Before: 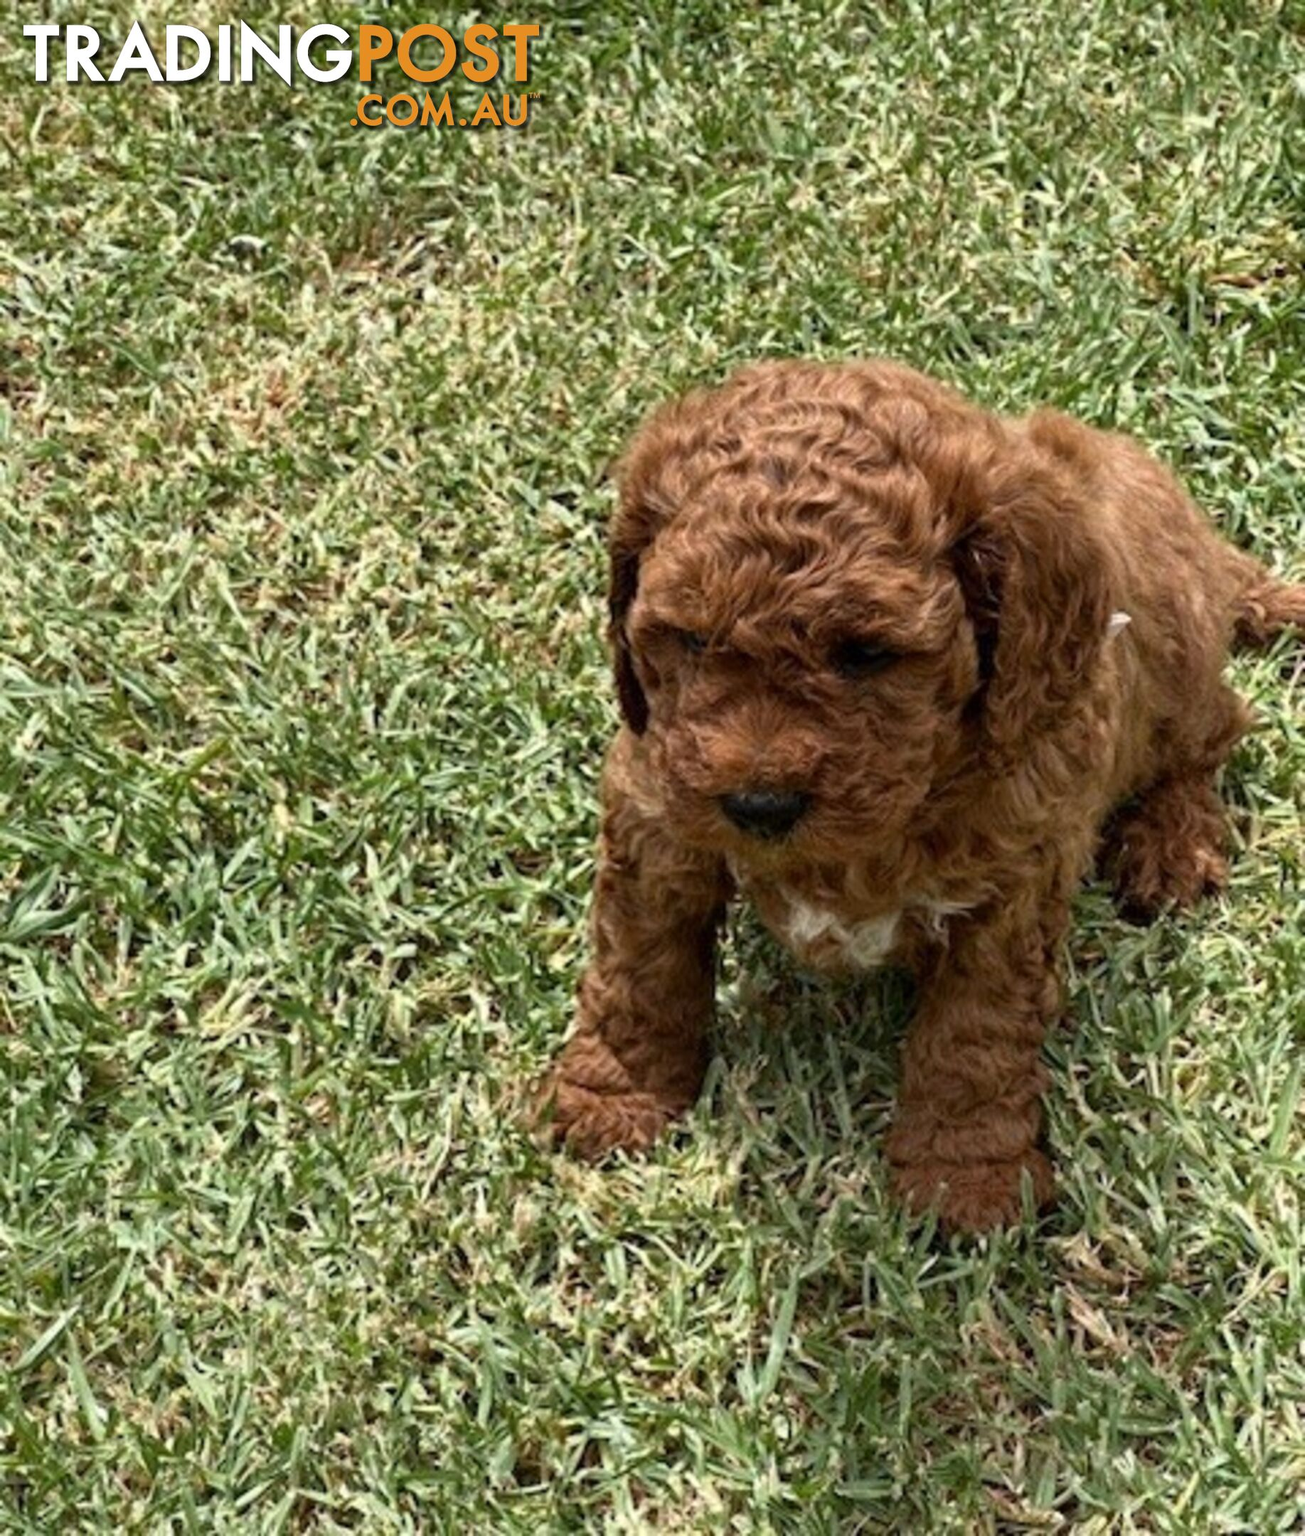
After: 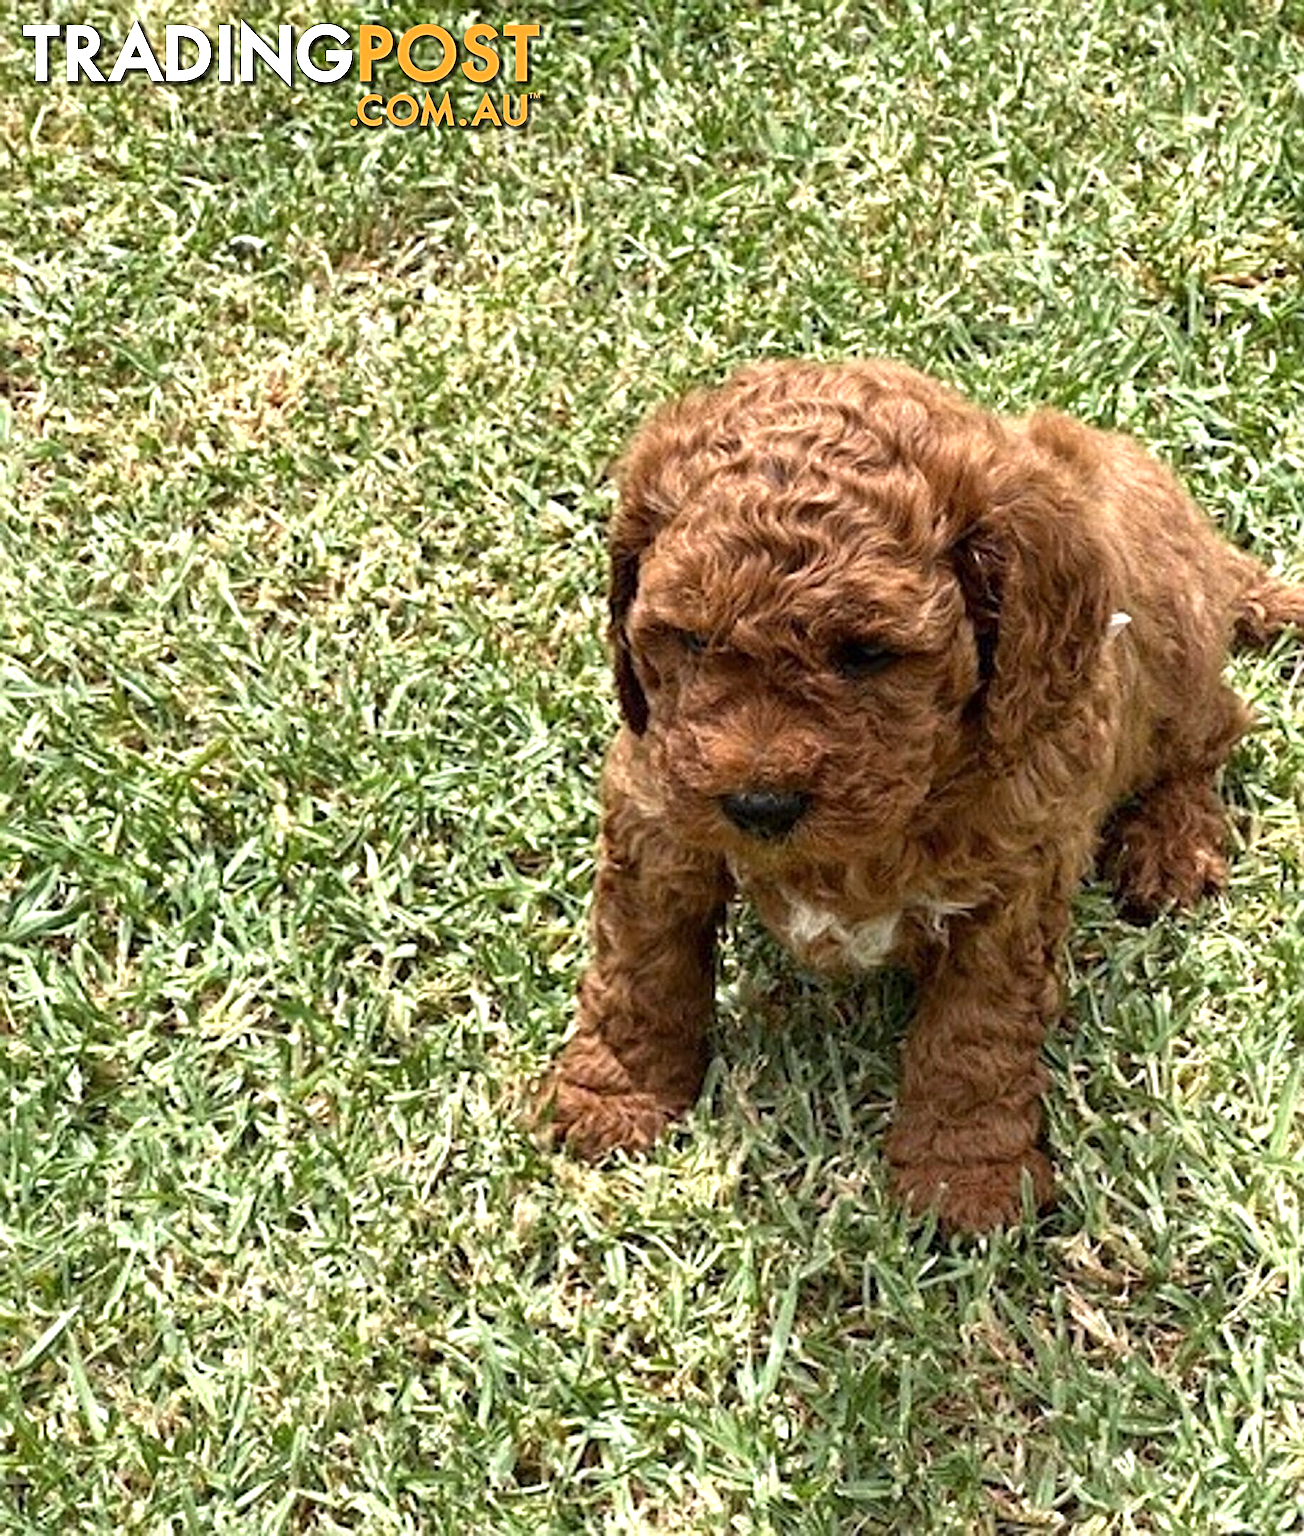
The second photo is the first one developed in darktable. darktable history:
exposure: exposure 0.664 EV, compensate highlight preservation false
sharpen: radius 2.828, amount 0.731
